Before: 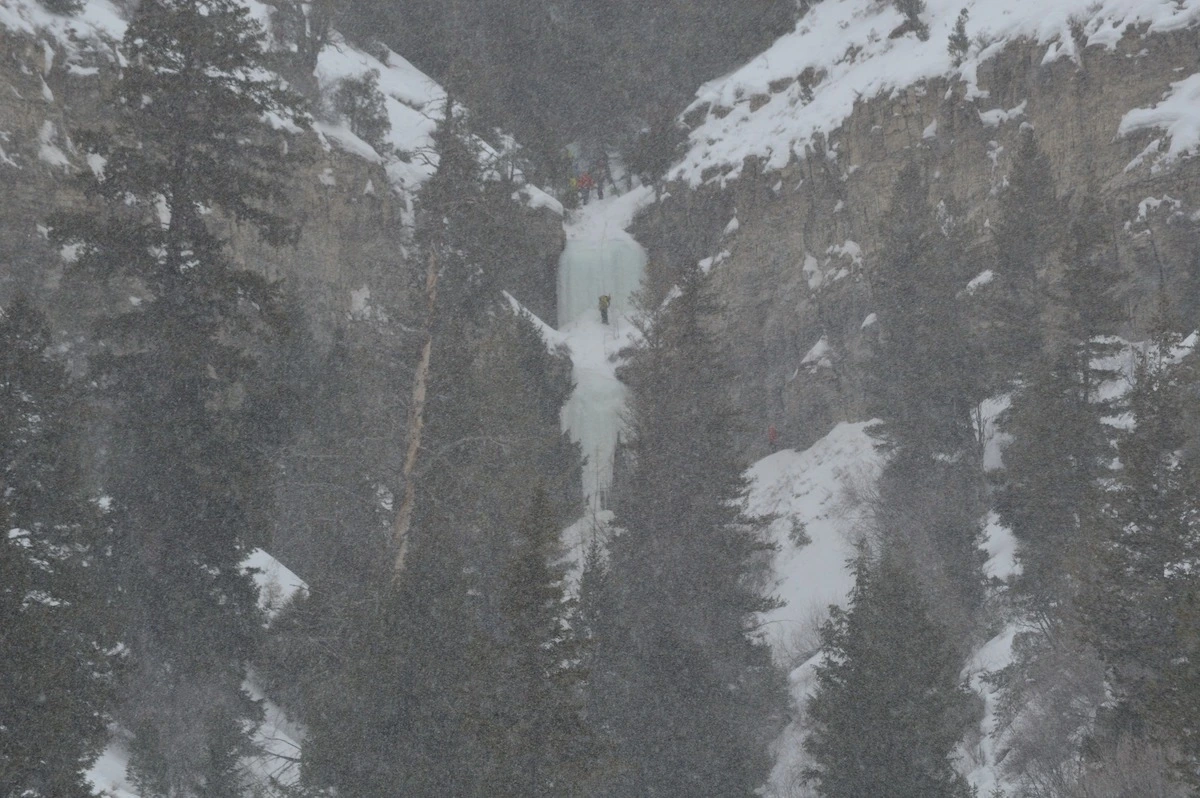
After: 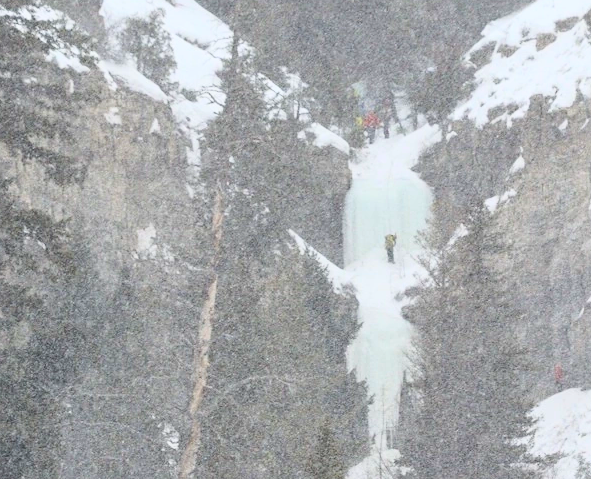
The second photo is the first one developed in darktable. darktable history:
base curve: curves: ch0 [(0, 0) (0.018, 0.026) (0.143, 0.37) (0.33, 0.731) (0.458, 0.853) (0.735, 0.965) (0.905, 0.986) (1, 1)]
crop: left 17.835%, top 7.675%, right 32.881%, bottom 32.213%
contrast brightness saturation: contrast 0.07, brightness -0.13, saturation 0.06
sharpen: amount 0.2
exposure: exposure 0.191 EV, compensate highlight preservation false
